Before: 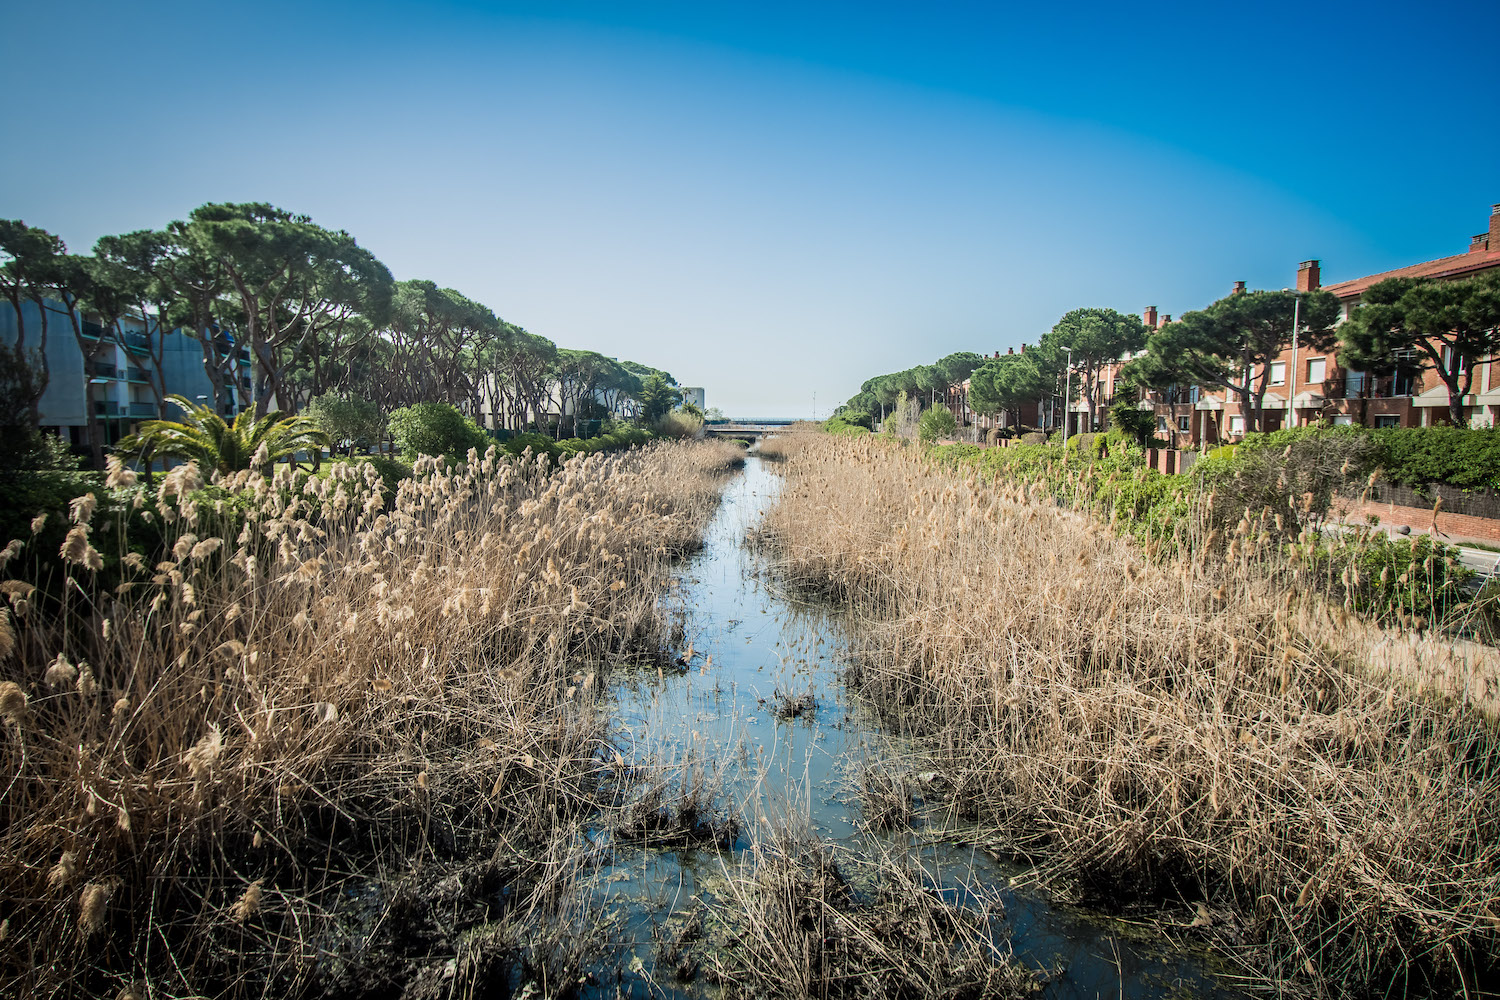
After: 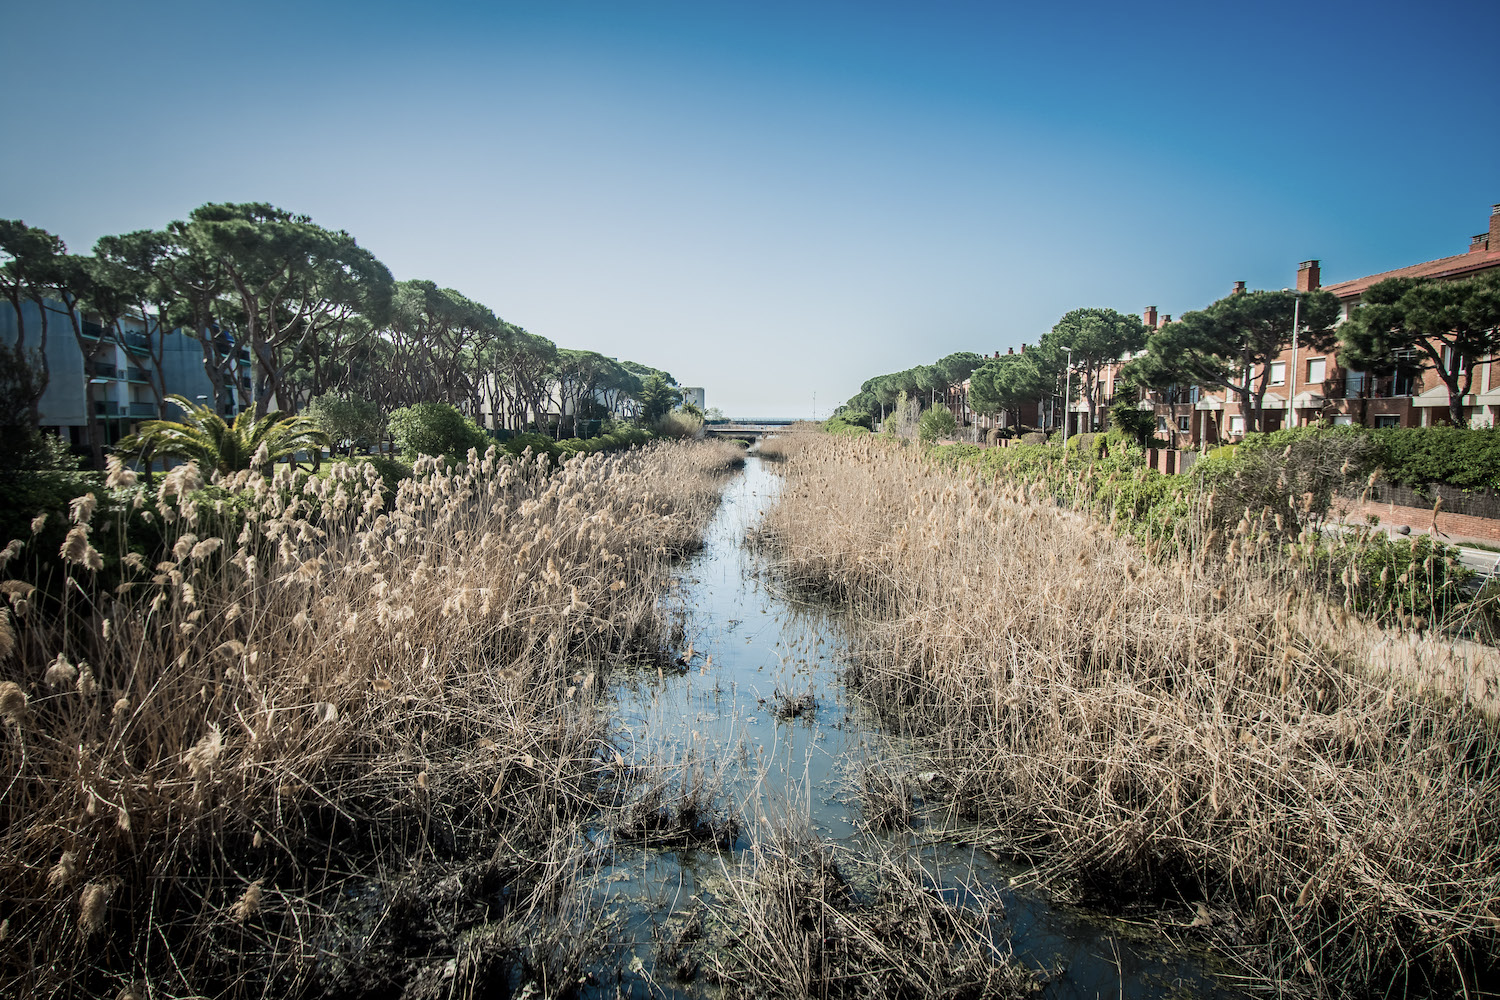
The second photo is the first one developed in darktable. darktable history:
contrast brightness saturation: contrast 0.056, brightness -0.014, saturation -0.229
